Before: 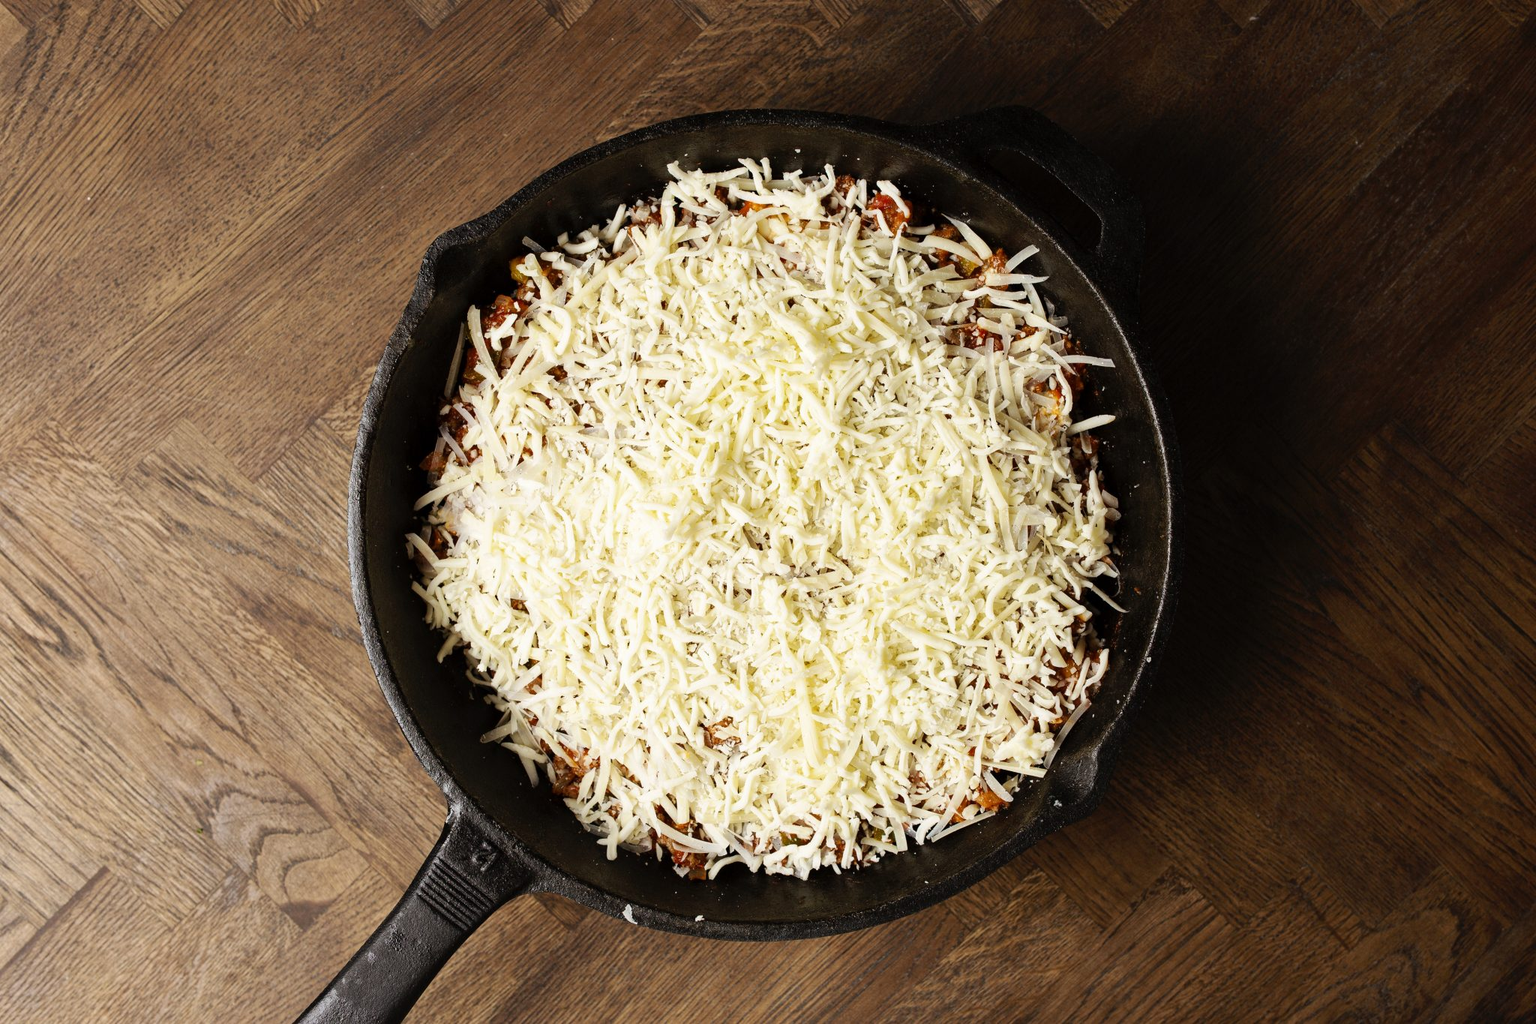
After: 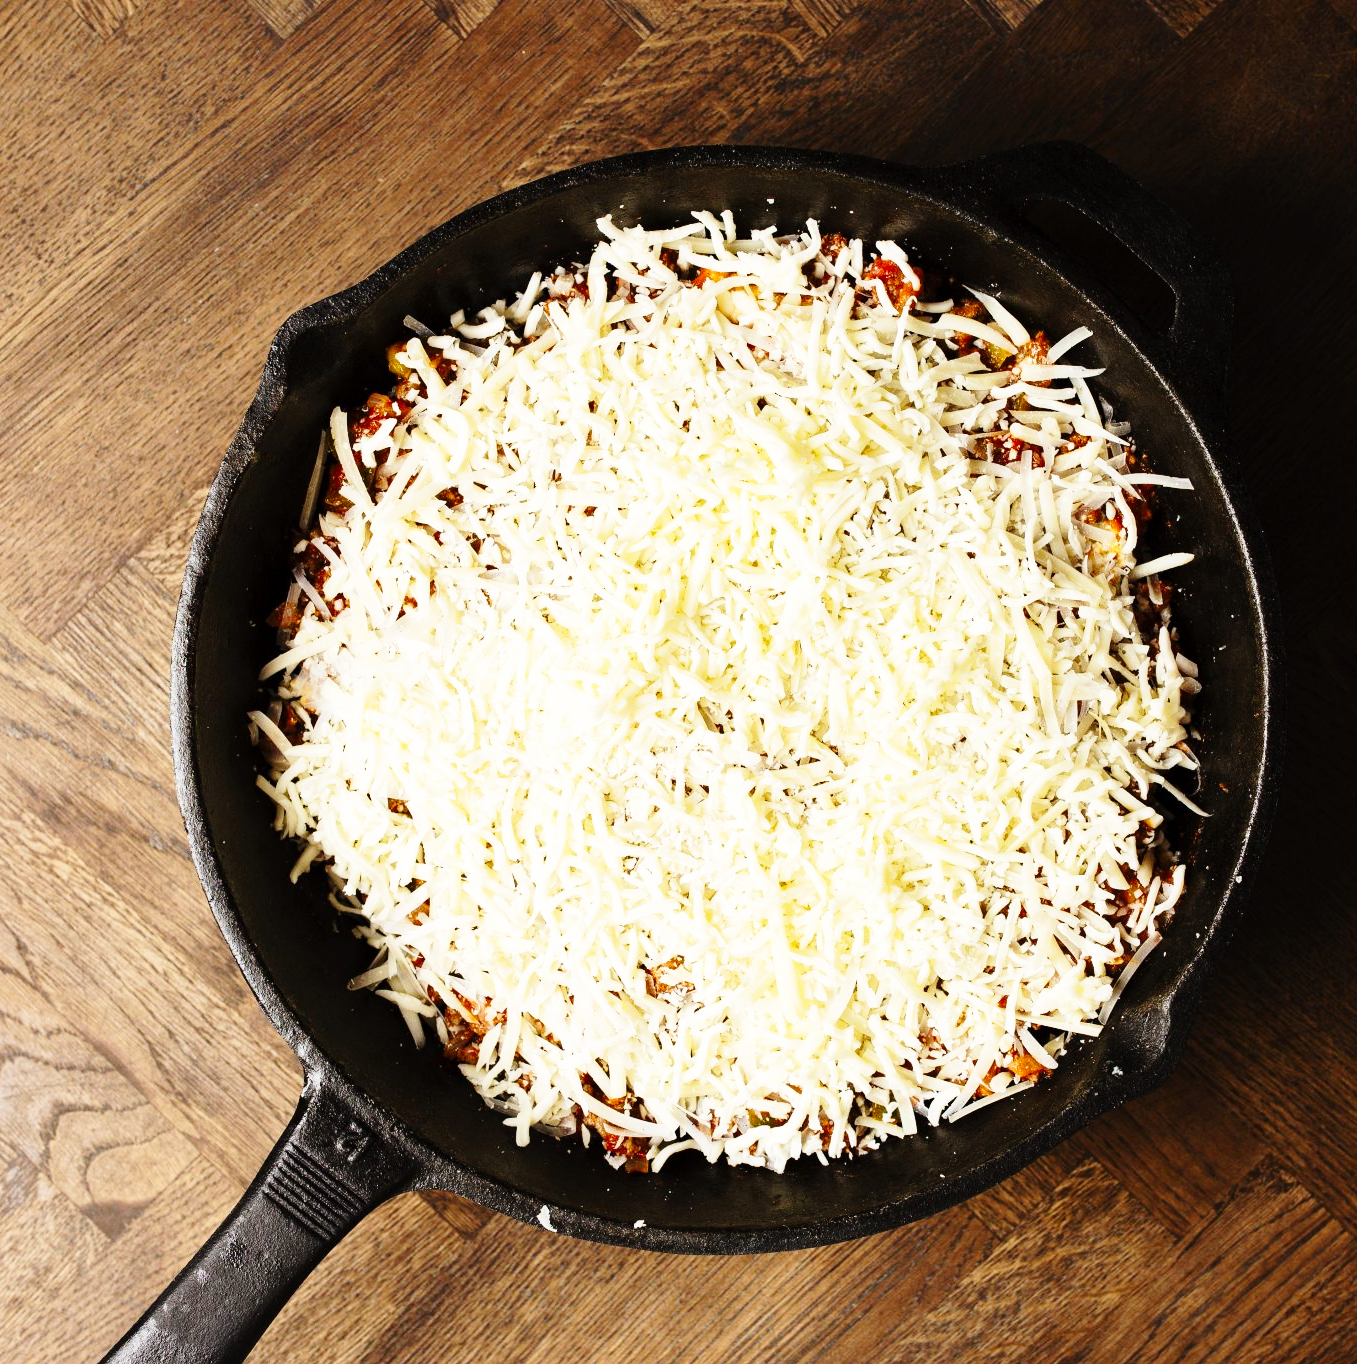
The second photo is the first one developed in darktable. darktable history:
crop and rotate: left 14.327%, right 19.411%
contrast brightness saturation: contrast 0.099, brightness 0.015, saturation 0.021
base curve: curves: ch0 [(0, 0) (0.028, 0.03) (0.121, 0.232) (0.46, 0.748) (0.859, 0.968) (1, 1)], preserve colors none
